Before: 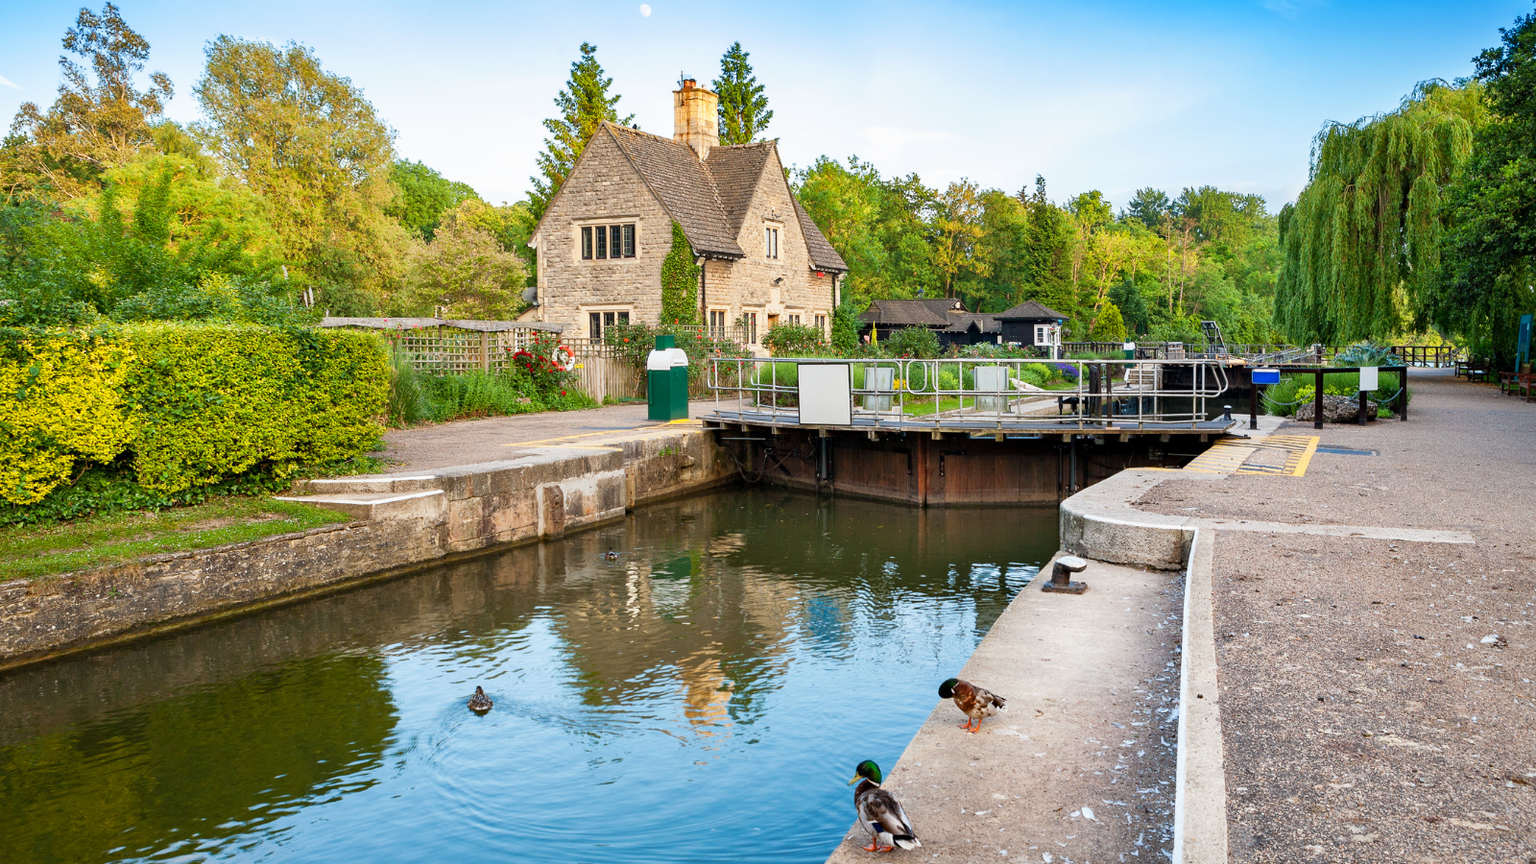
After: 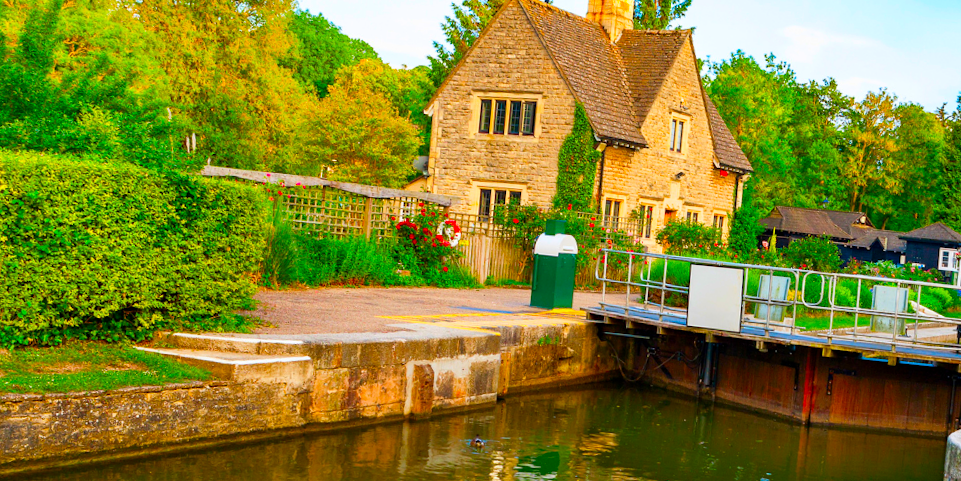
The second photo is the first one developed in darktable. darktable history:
color calibration: illuminant same as pipeline (D50), adaptation none (bypass), x 0.332, y 0.335, temperature 5004.21 K
crop and rotate: angle -5.8°, left 2.081%, top 6.862%, right 27.359%, bottom 30.253%
color correction: highlights b* -0.034, saturation 1.8
color balance rgb: perceptual saturation grading › global saturation 13.191%, global vibrance 44.619%
